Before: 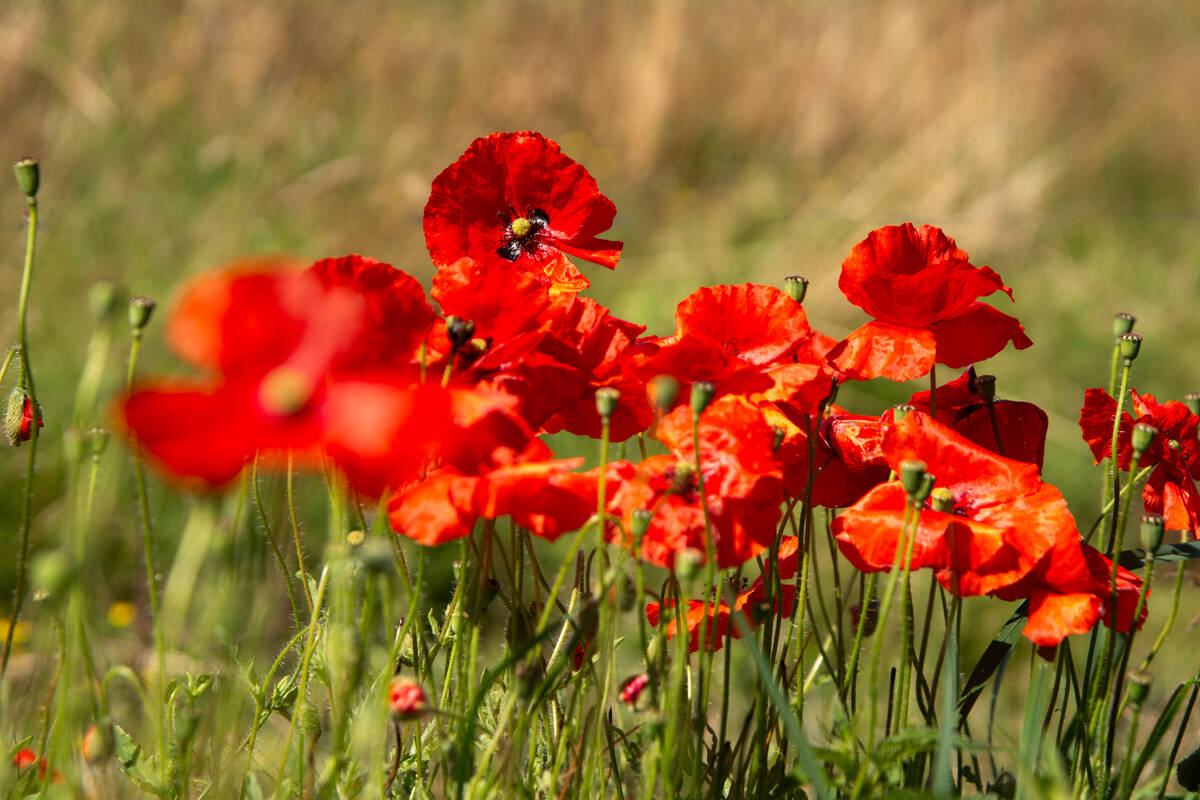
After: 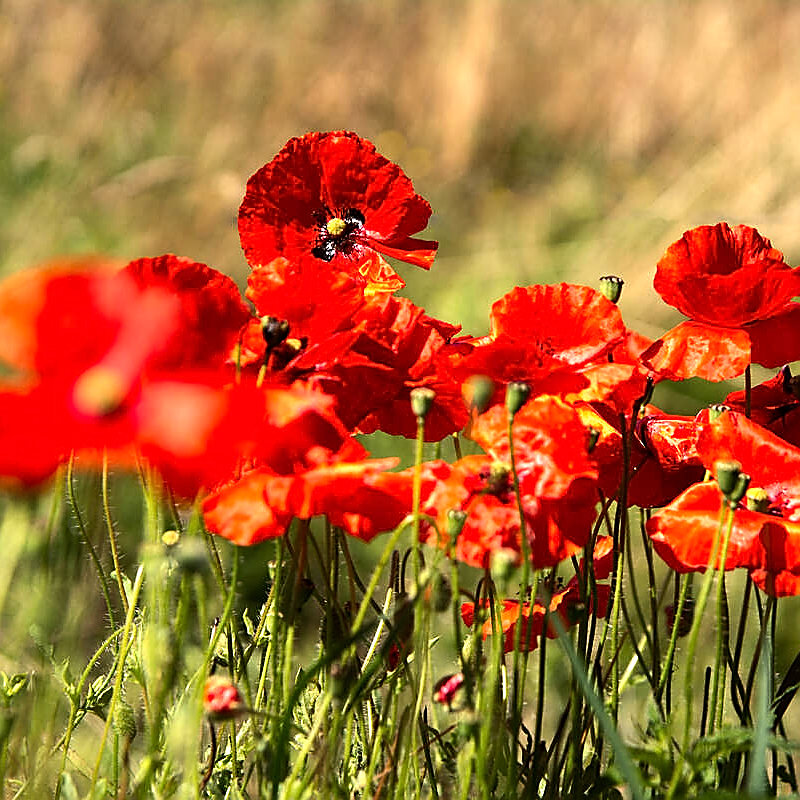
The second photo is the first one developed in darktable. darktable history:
crop and rotate: left 15.446%, right 17.836%
sharpen: radius 1.4, amount 1.25, threshold 0.7
tone equalizer: -8 EV -0.75 EV, -7 EV -0.7 EV, -6 EV -0.6 EV, -5 EV -0.4 EV, -3 EV 0.4 EV, -2 EV 0.6 EV, -1 EV 0.7 EV, +0 EV 0.75 EV, edges refinement/feathering 500, mask exposure compensation -1.57 EV, preserve details no
